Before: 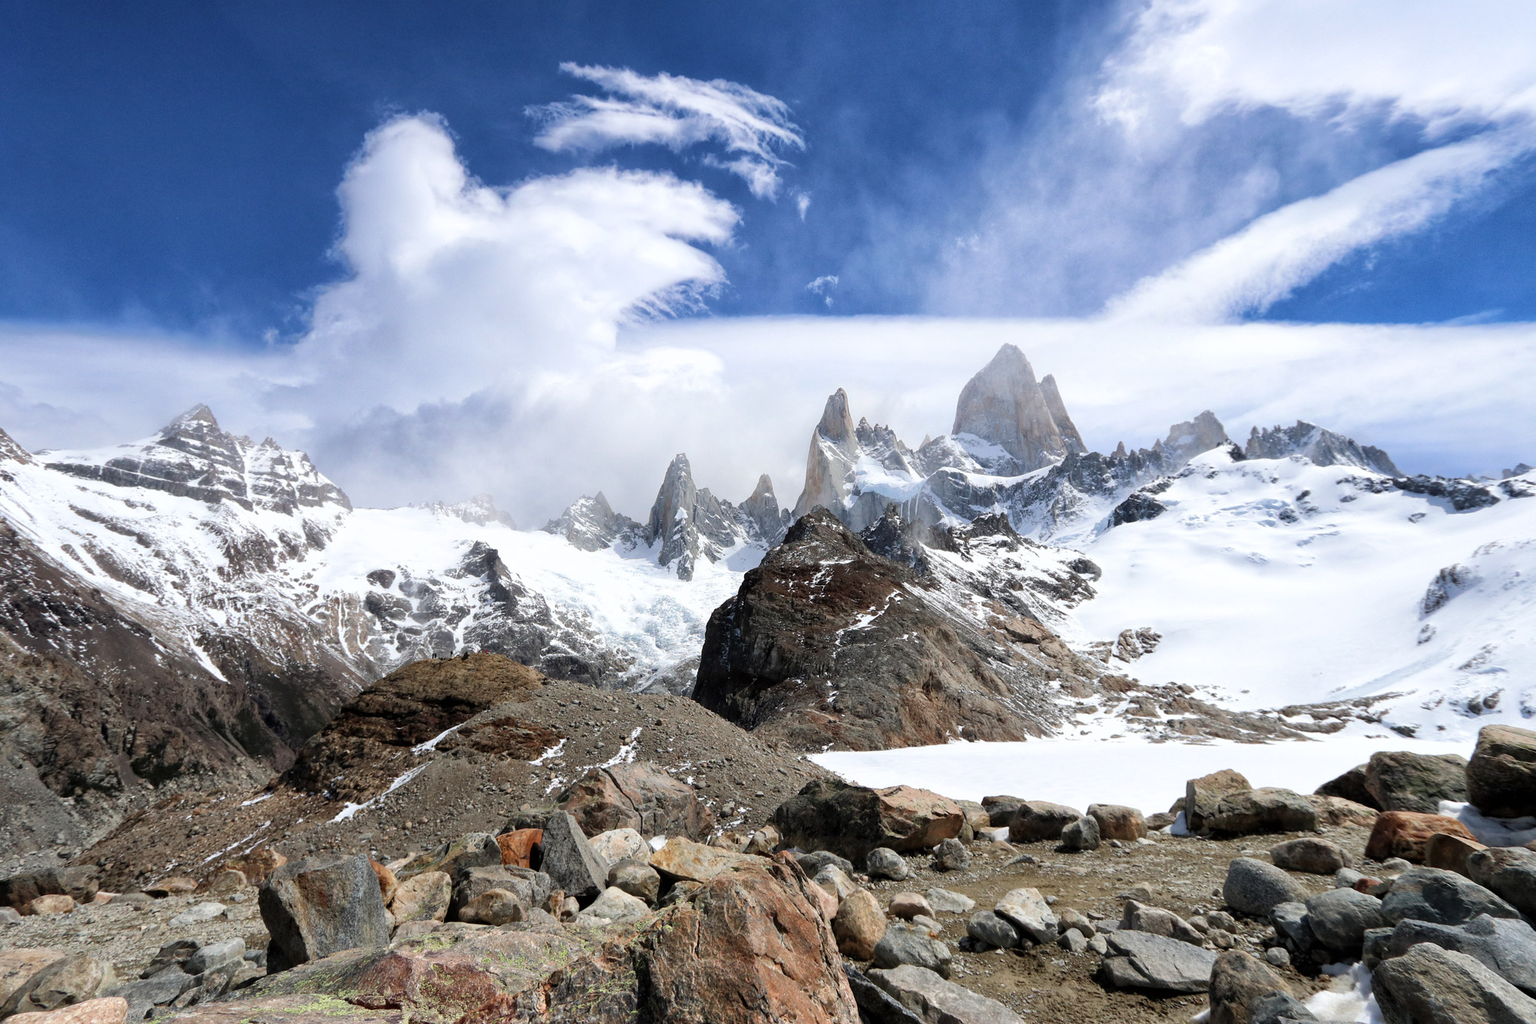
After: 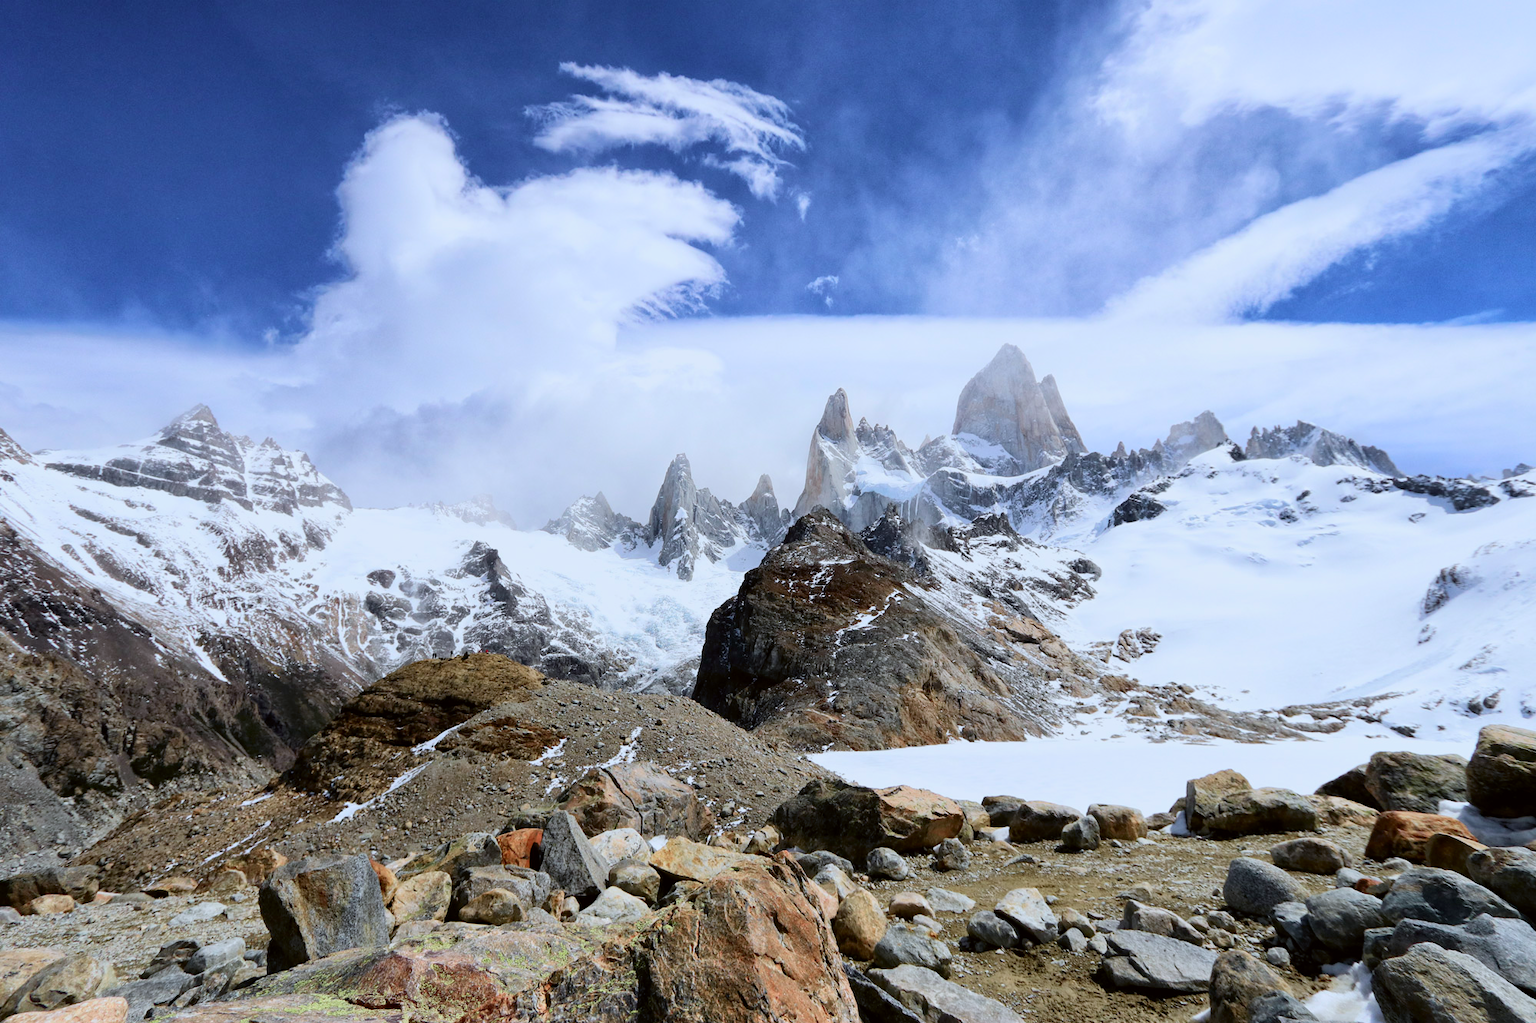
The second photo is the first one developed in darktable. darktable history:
color calibration: x 0.37, y 0.382, temperature 4314.17 K
tone curve: curves: ch0 [(0, 0) (0.091, 0.066) (0.184, 0.16) (0.491, 0.519) (0.748, 0.765) (1, 0.919)]; ch1 [(0, 0) (0.179, 0.173) (0.322, 0.32) (0.424, 0.424) (0.502, 0.504) (0.56, 0.575) (0.631, 0.675) (0.777, 0.806) (1, 1)]; ch2 [(0, 0) (0.434, 0.447) (0.485, 0.495) (0.524, 0.563) (0.676, 0.691) (1, 1)], color space Lab, independent channels, preserve colors none
